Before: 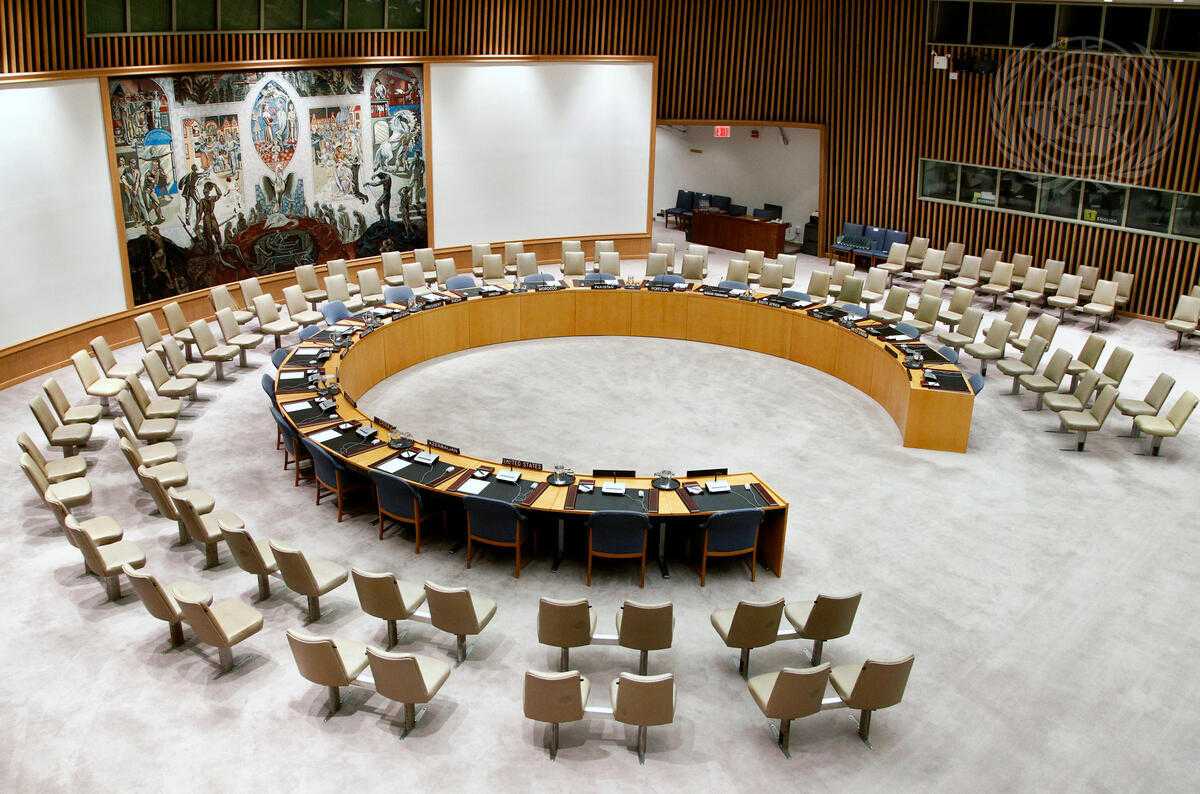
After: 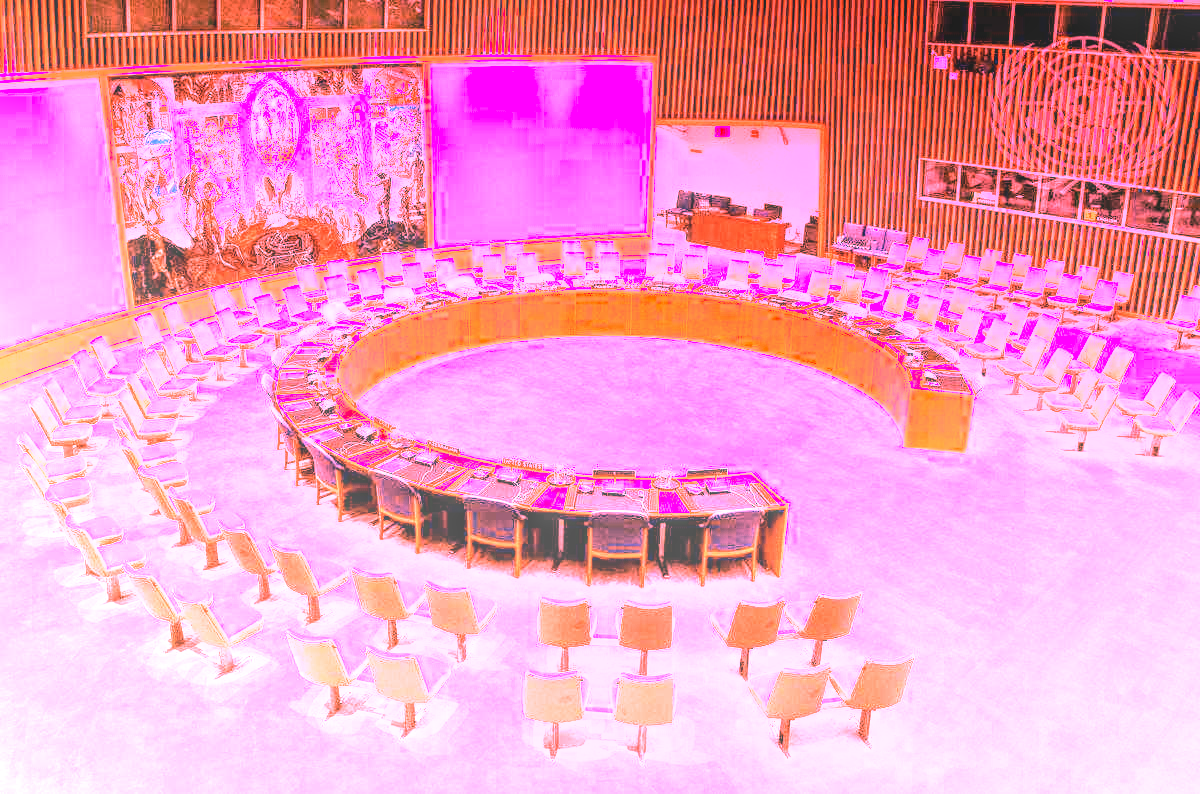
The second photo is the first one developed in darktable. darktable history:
white balance: red 4.26, blue 1.802
exposure: exposure 0.6 EV, compensate highlight preservation false
local contrast: on, module defaults
